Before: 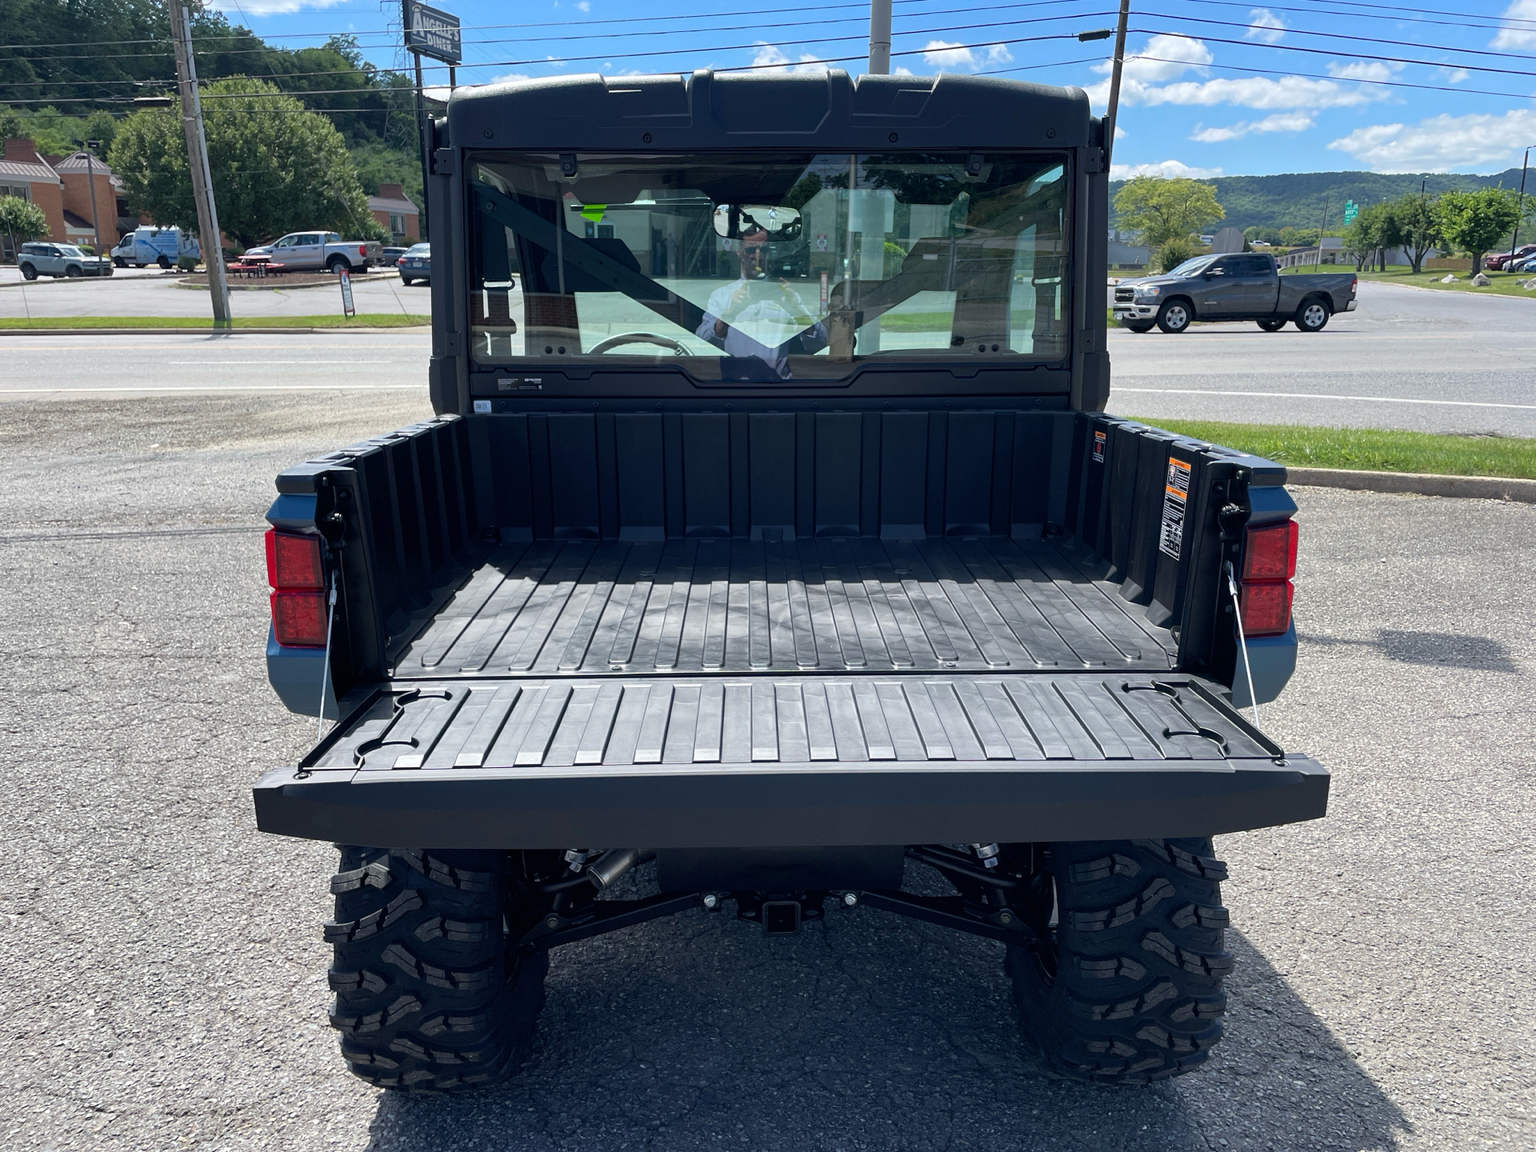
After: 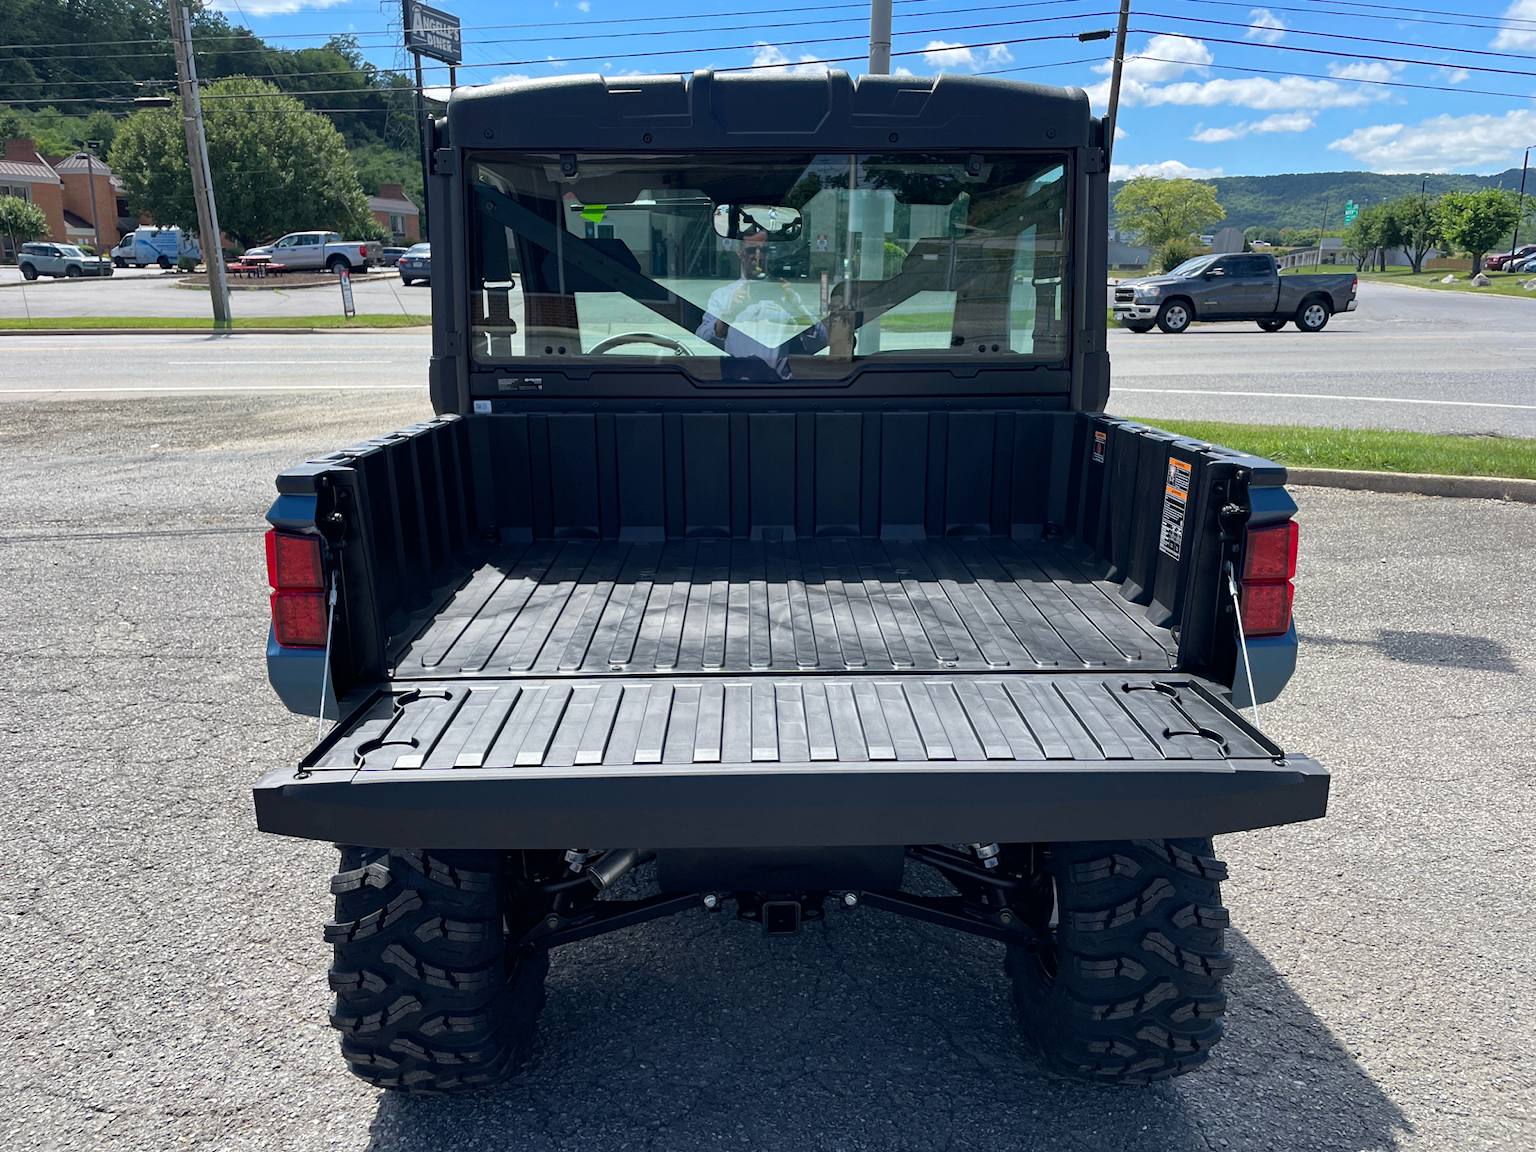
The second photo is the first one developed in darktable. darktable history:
haze removal: strength 0.111, distance 0.253, compatibility mode true, adaptive false
